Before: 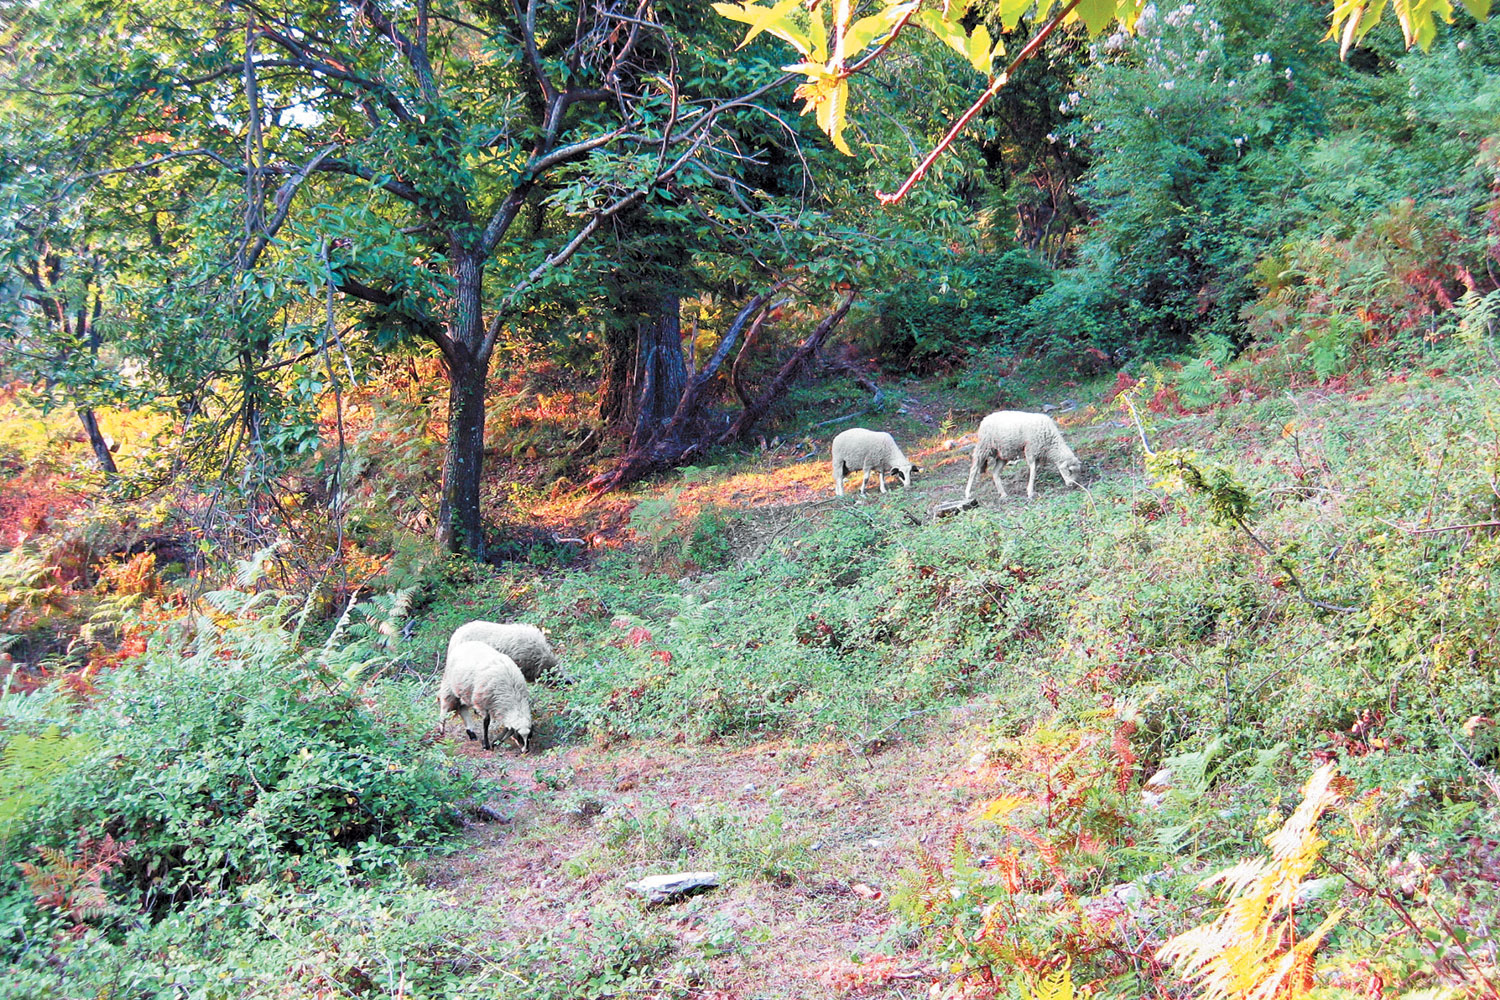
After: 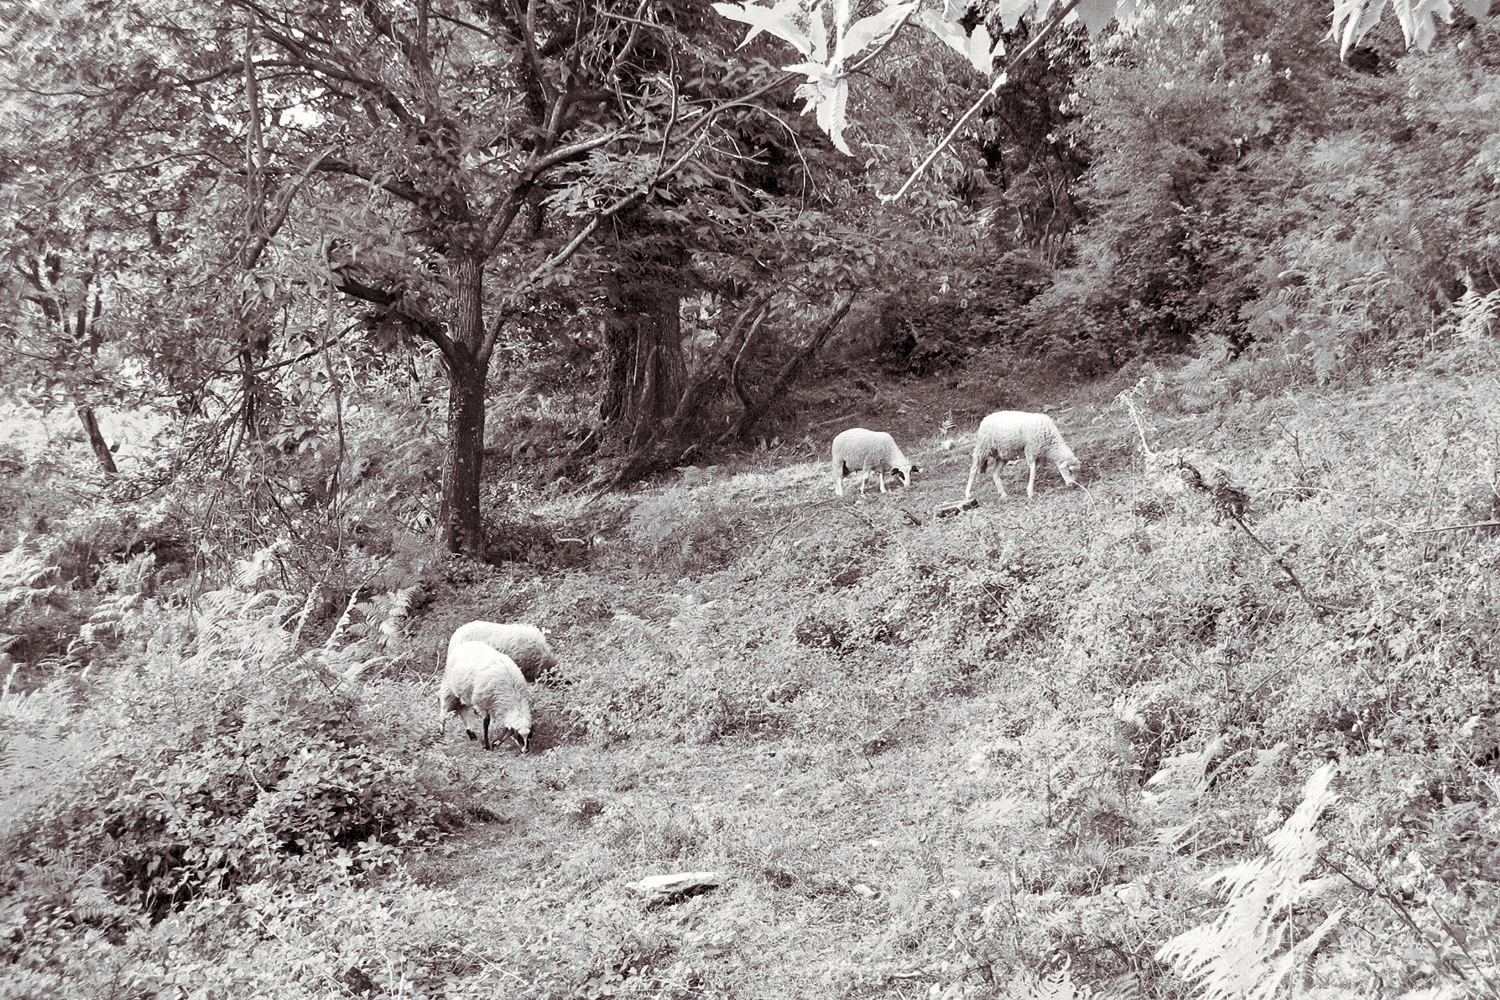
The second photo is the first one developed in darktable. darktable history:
monochrome: on, module defaults
grain: coarseness 0.47 ISO
split-toning: shadows › saturation 0.24, highlights › hue 54°, highlights › saturation 0.24
